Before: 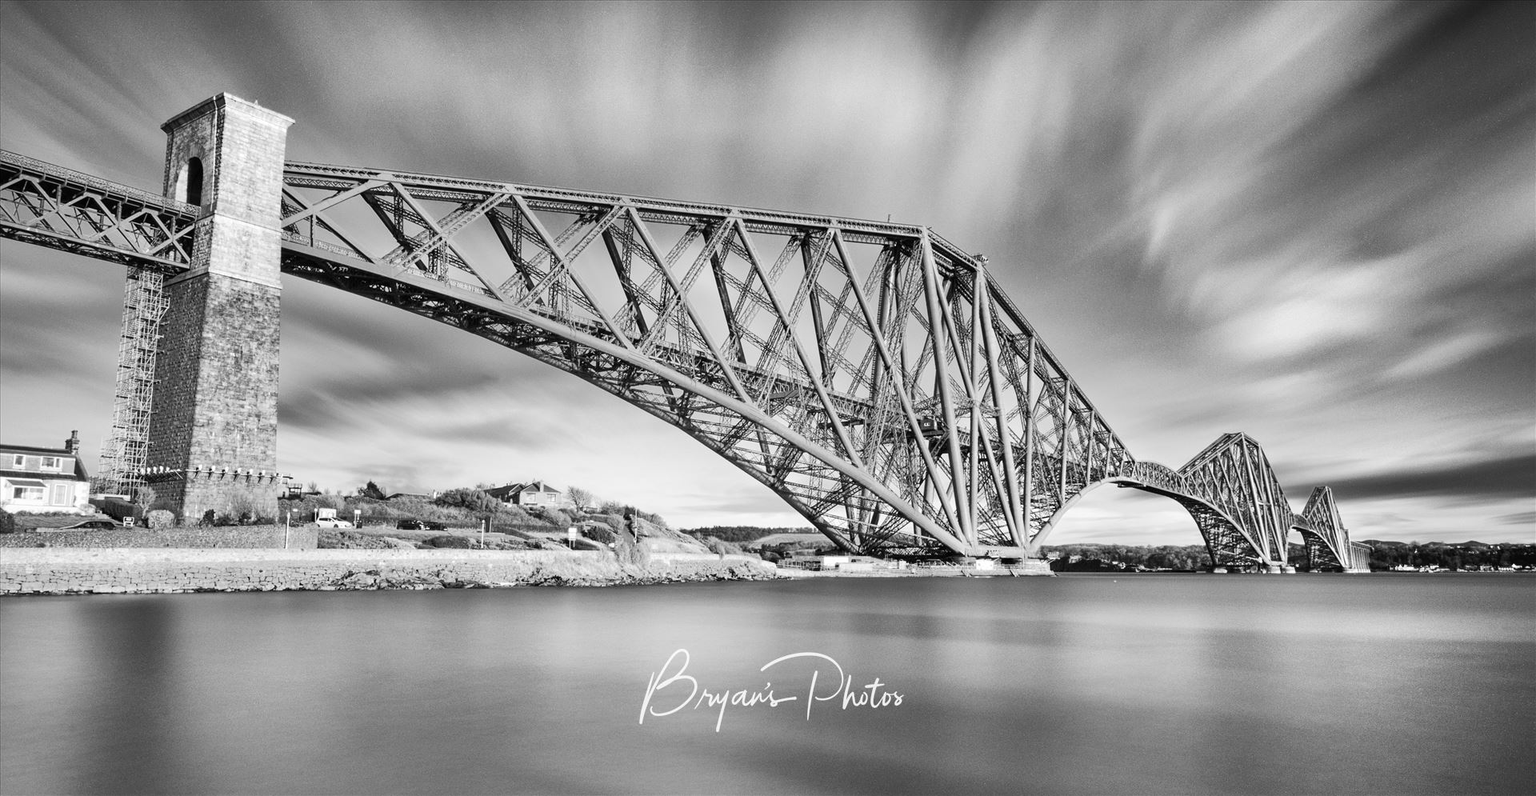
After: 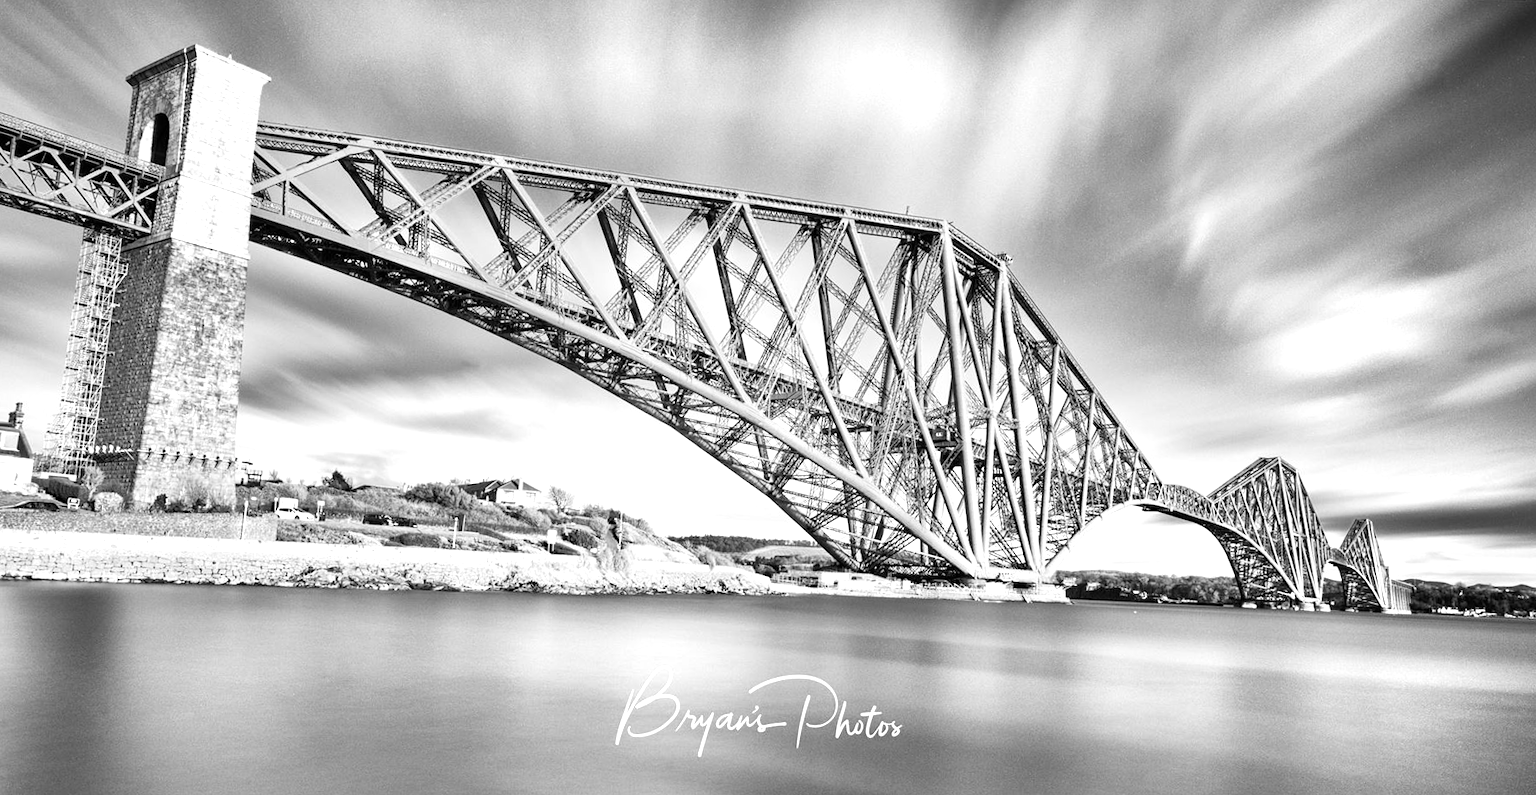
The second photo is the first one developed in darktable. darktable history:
crop and rotate: angle -2.38°
exposure: exposure 0.636 EV, compensate highlight preservation false
